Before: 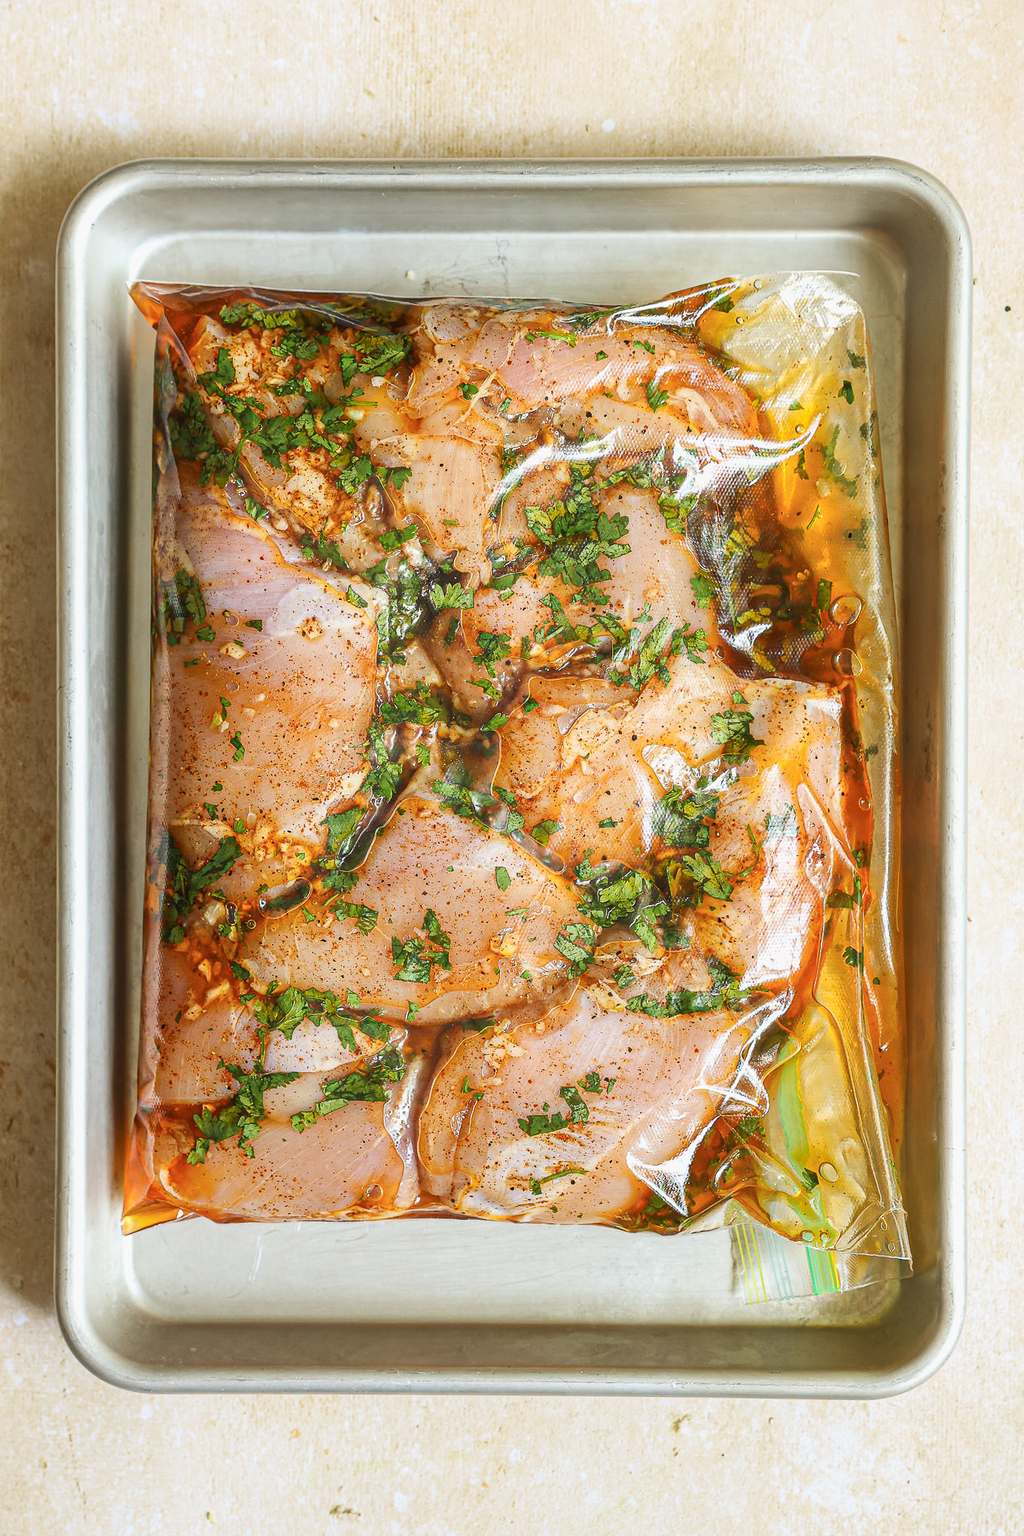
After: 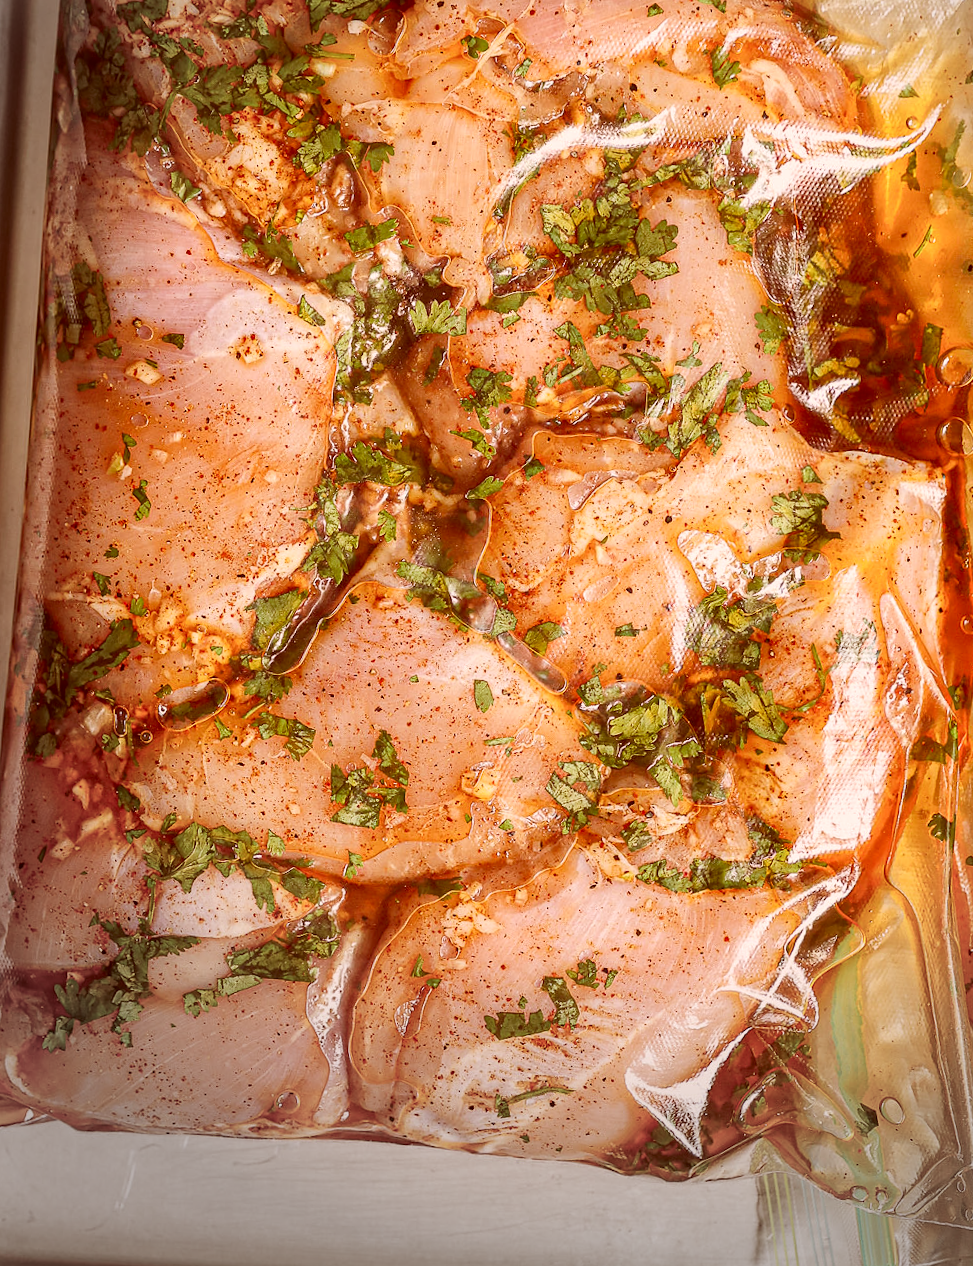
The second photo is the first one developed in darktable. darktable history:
exposure: black level correction 0, compensate exposure bias true, compensate highlight preservation false
vignetting: fall-off start 73.57%, center (0.22, -0.235)
color correction: highlights a* 9.03, highlights b* 8.71, shadows a* 40, shadows b* 40, saturation 0.8
crop and rotate: angle -3.37°, left 9.79%, top 20.73%, right 12.42%, bottom 11.82%
